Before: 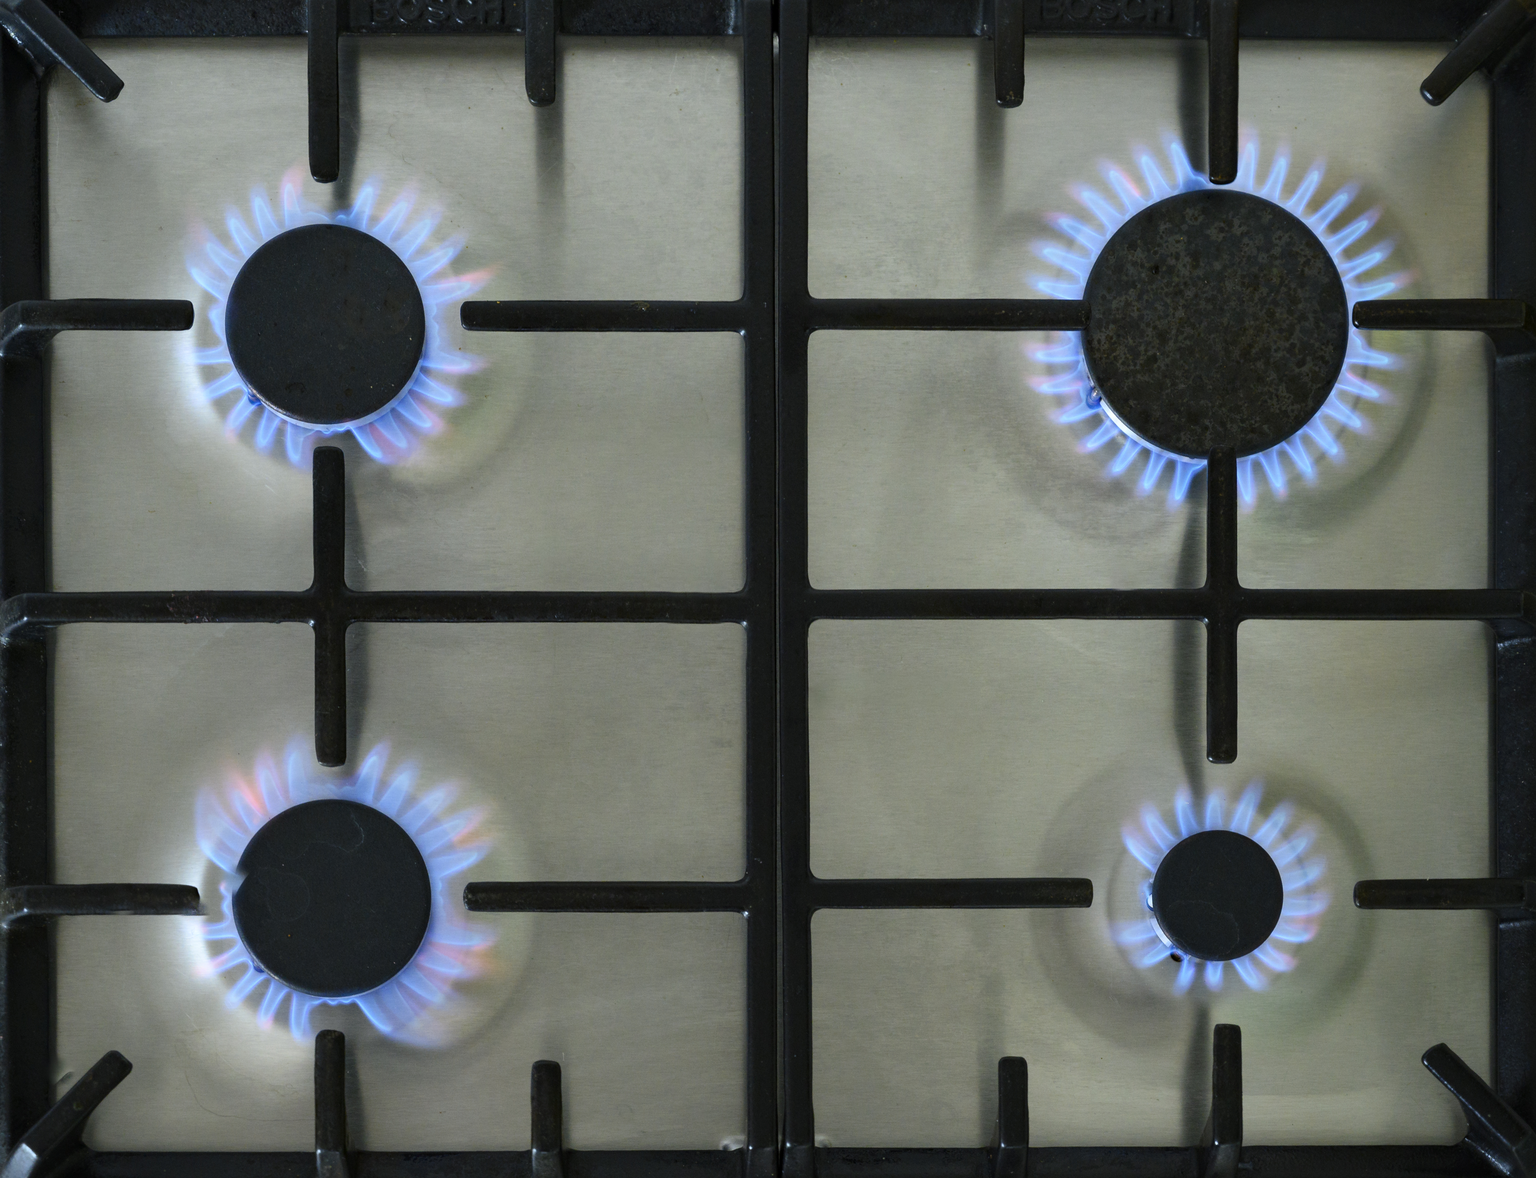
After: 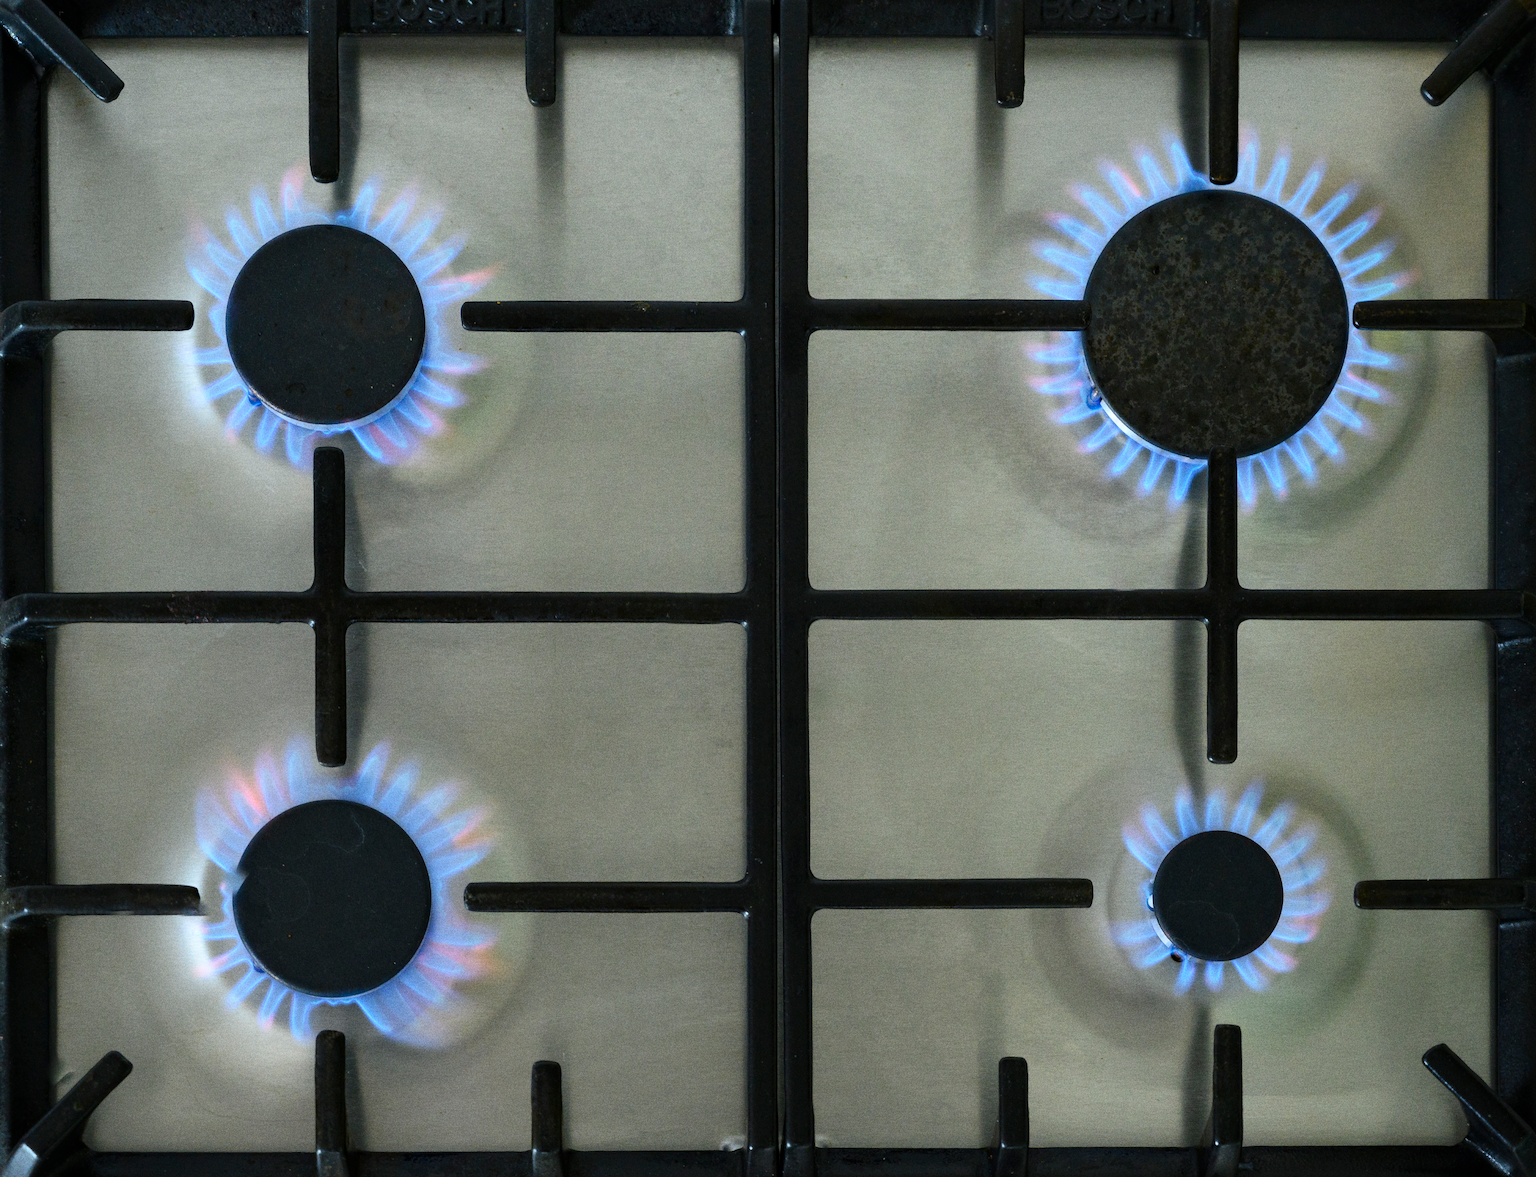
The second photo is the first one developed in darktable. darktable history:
contrast brightness saturation: contrast 0.05
grain: coarseness 0.09 ISO, strength 40%
base curve: exposure shift 0, preserve colors none
